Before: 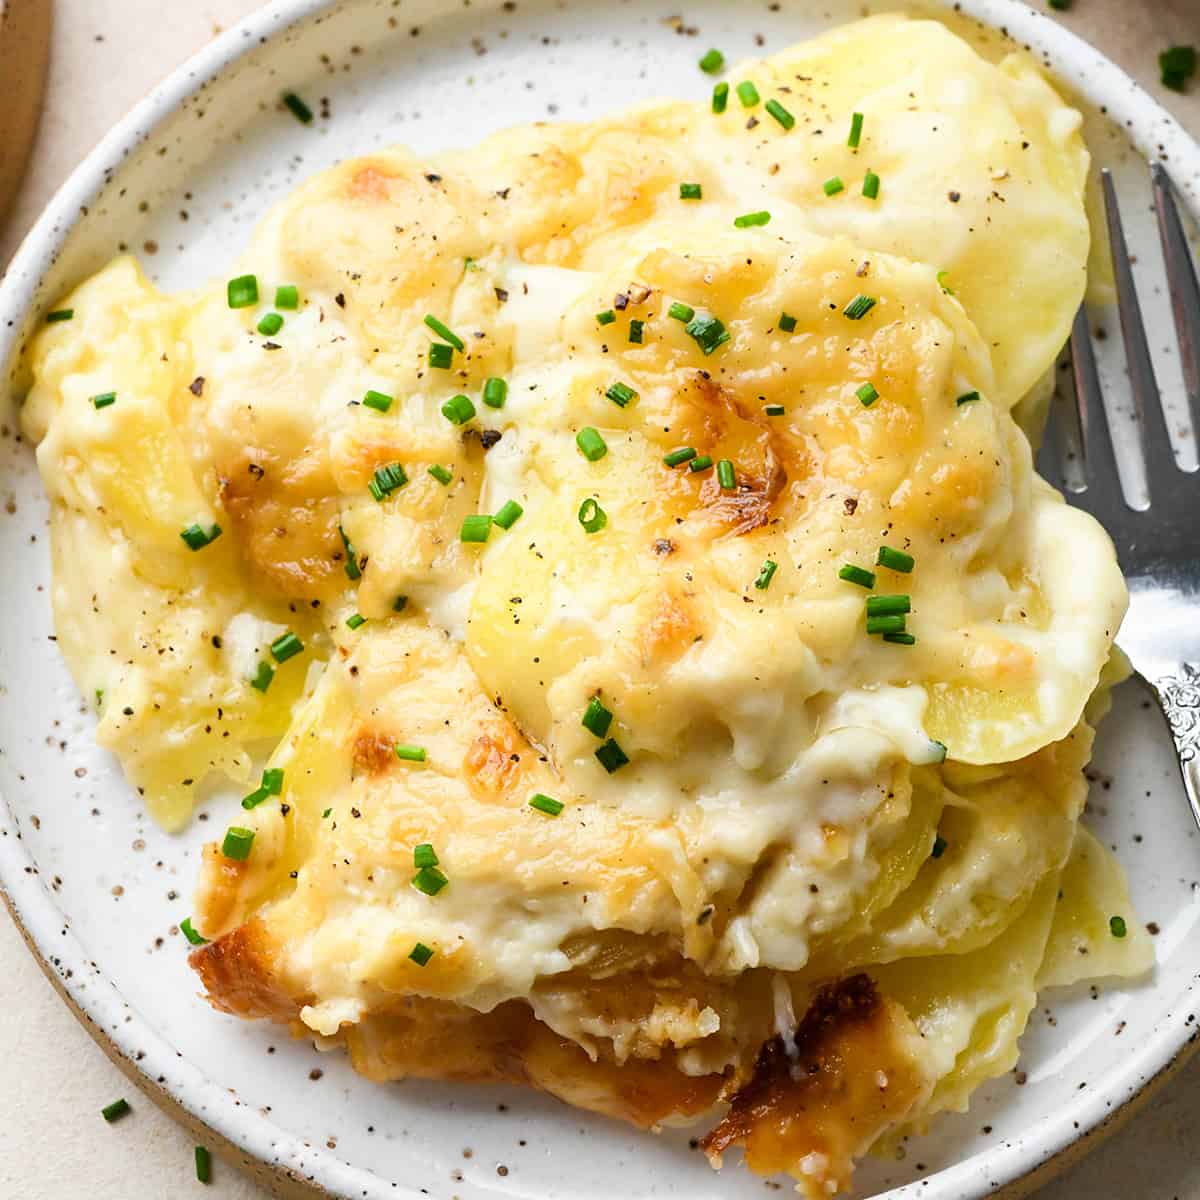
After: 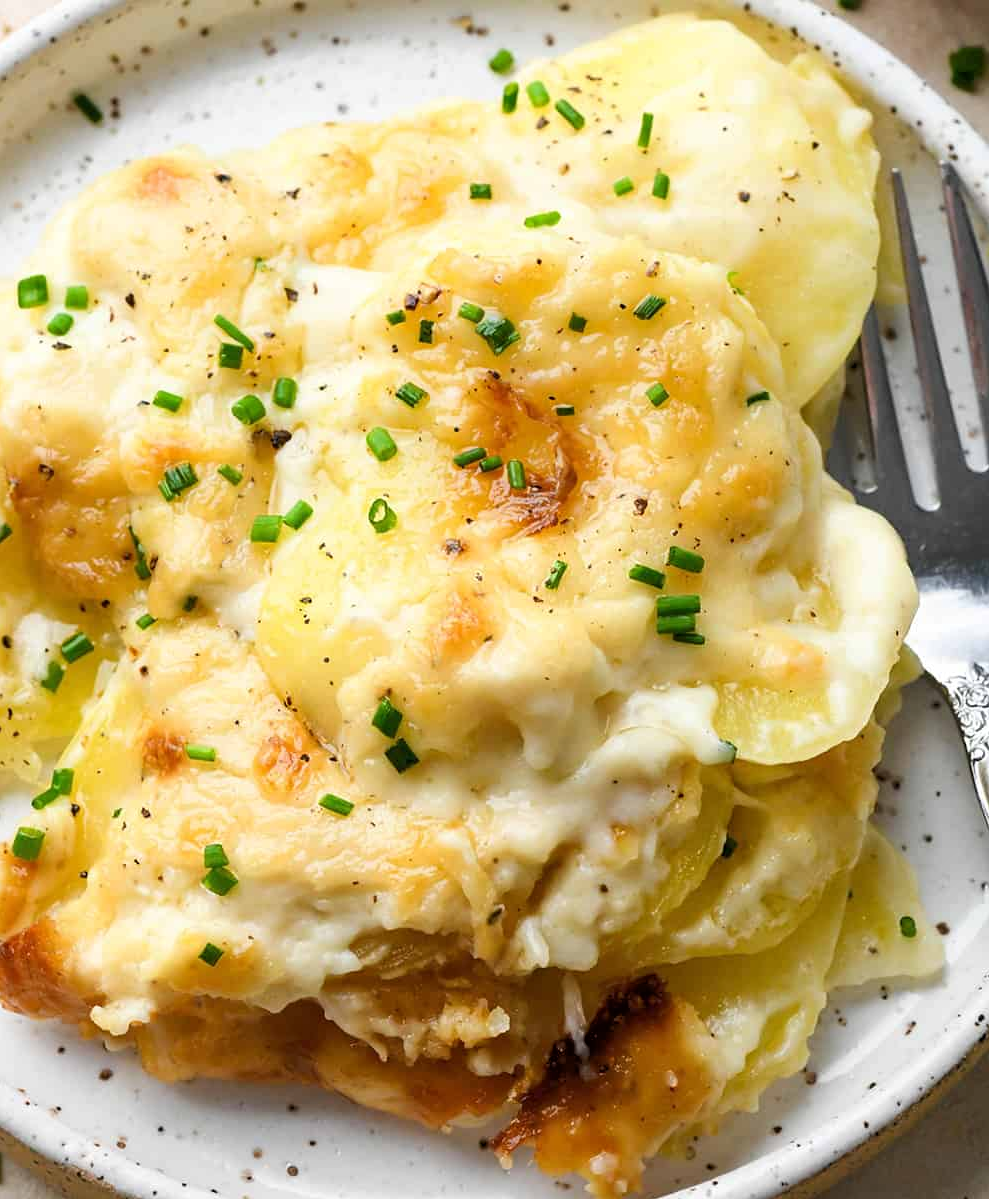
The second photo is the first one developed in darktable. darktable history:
crop: left 17.52%, bottom 0.023%
tone equalizer: -8 EV -1.83 EV, -7 EV -1.19 EV, -6 EV -1.66 EV
